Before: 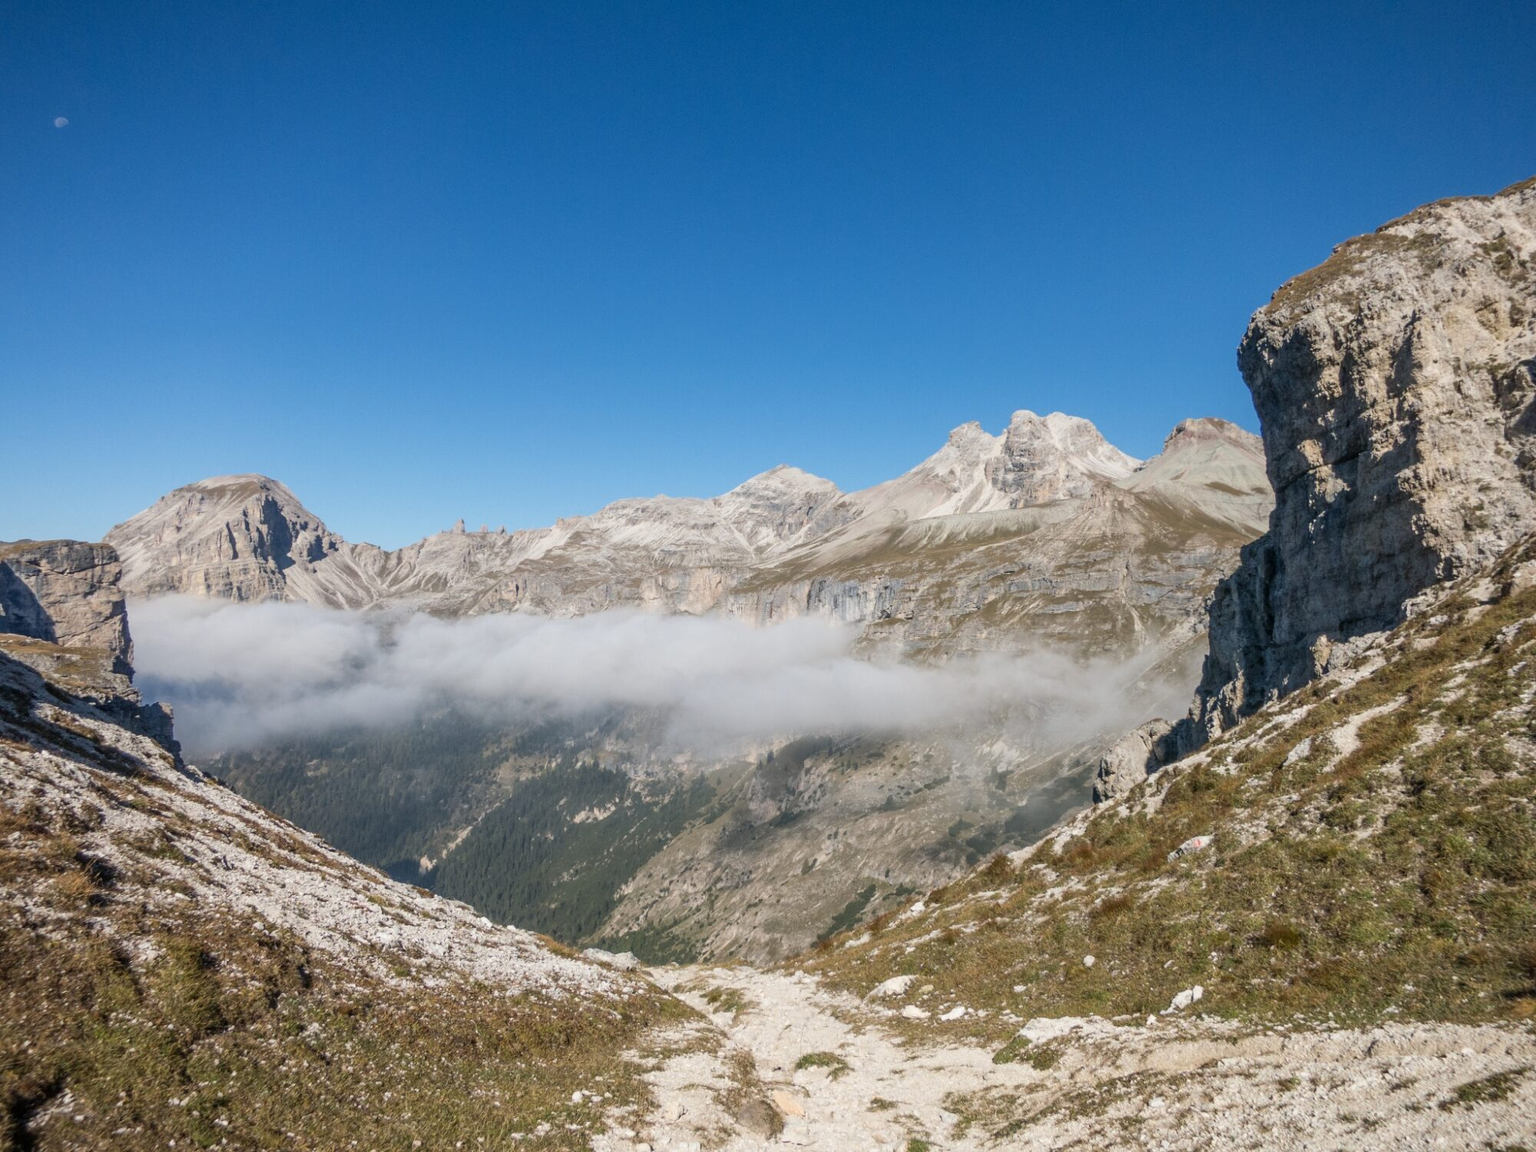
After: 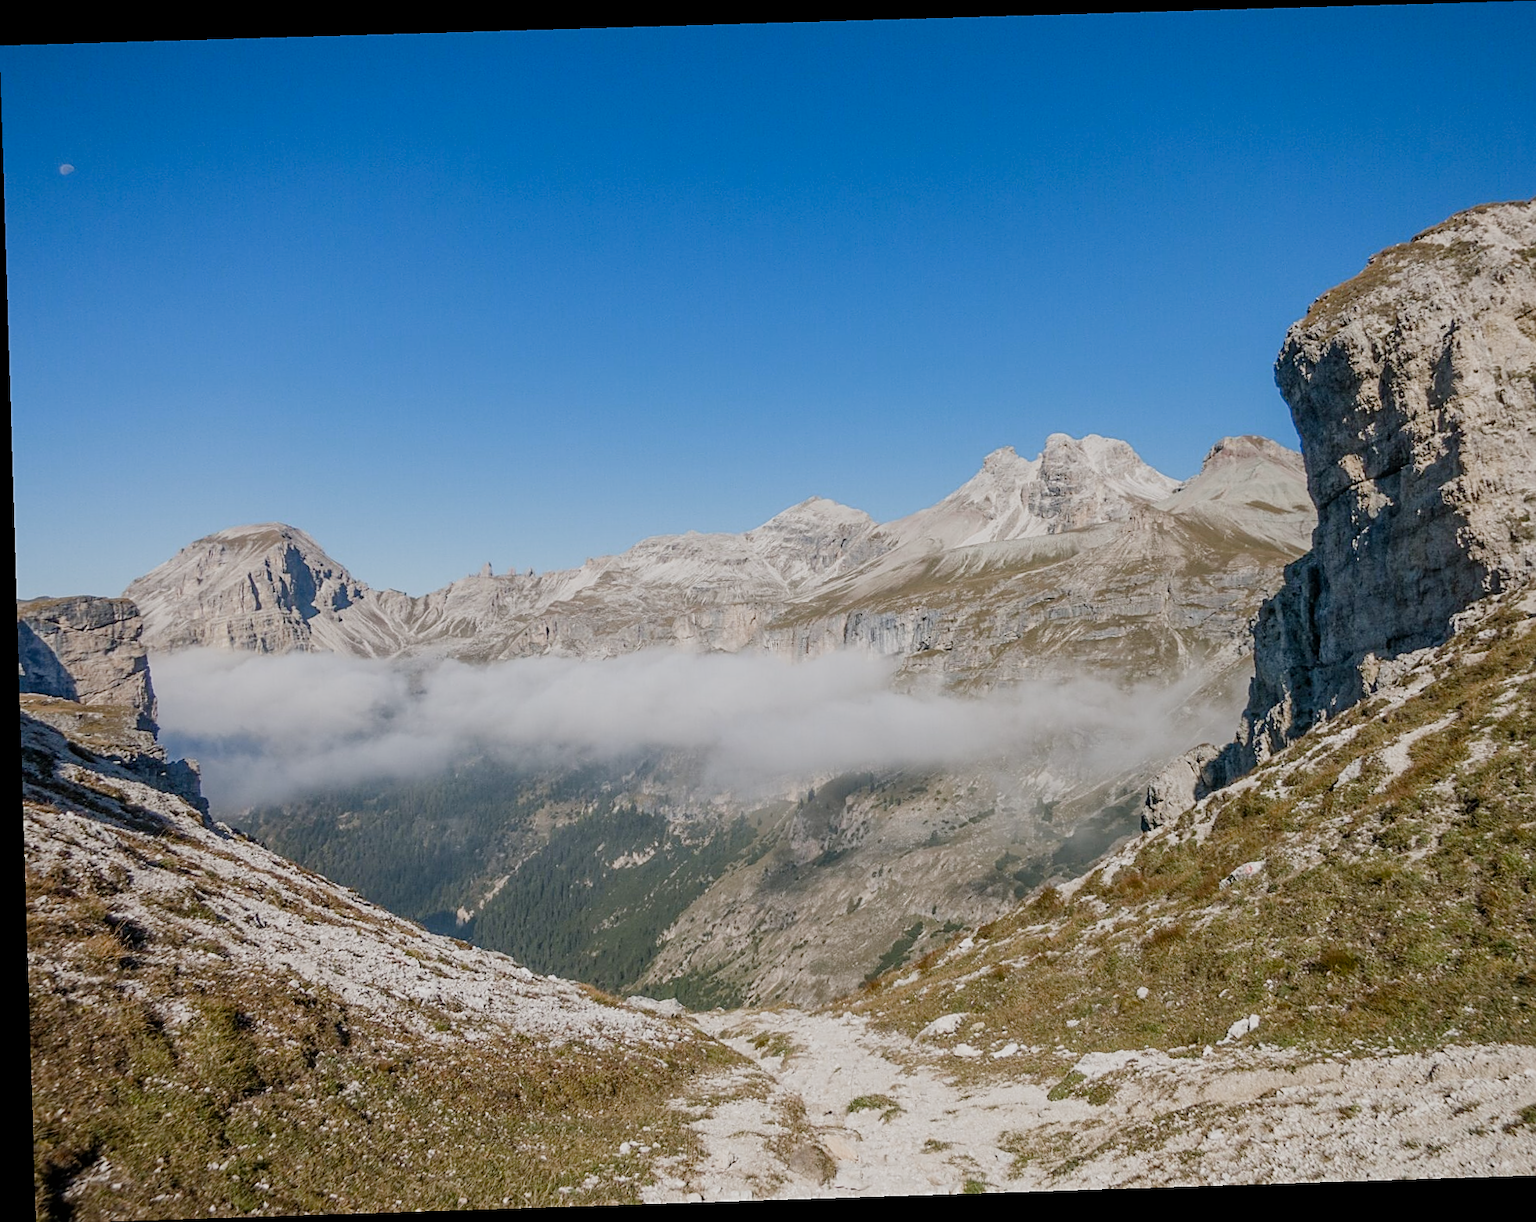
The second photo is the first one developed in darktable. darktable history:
color balance rgb: shadows lift › chroma 1%, shadows lift › hue 113°, highlights gain › chroma 0.2%, highlights gain › hue 333°, perceptual saturation grading › global saturation 20%, perceptual saturation grading › highlights -50%, perceptual saturation grading › shadows 25%, contrast -30%
sharpen: on, module defaults
crop: right 4.126%, bottom 0.031%
filmic rgb: black relative exposure -8.2 EV, white relative exposure 2.2 EV, threshold 3 EV, hardness 7.11, latitude 75%, contrast 1.325, highlights saturation mix -2%, shadows ↔ highlights balance 30%, preserve chrominance RGB euclidean norm, color science v5 (2021), contrast in shadows safe, contrast in highlights safe, enable highlight reconstruction true
rotate and perspective: rotation -1.77°, lens shift (horizontal) 0.004, automatic cropping off
